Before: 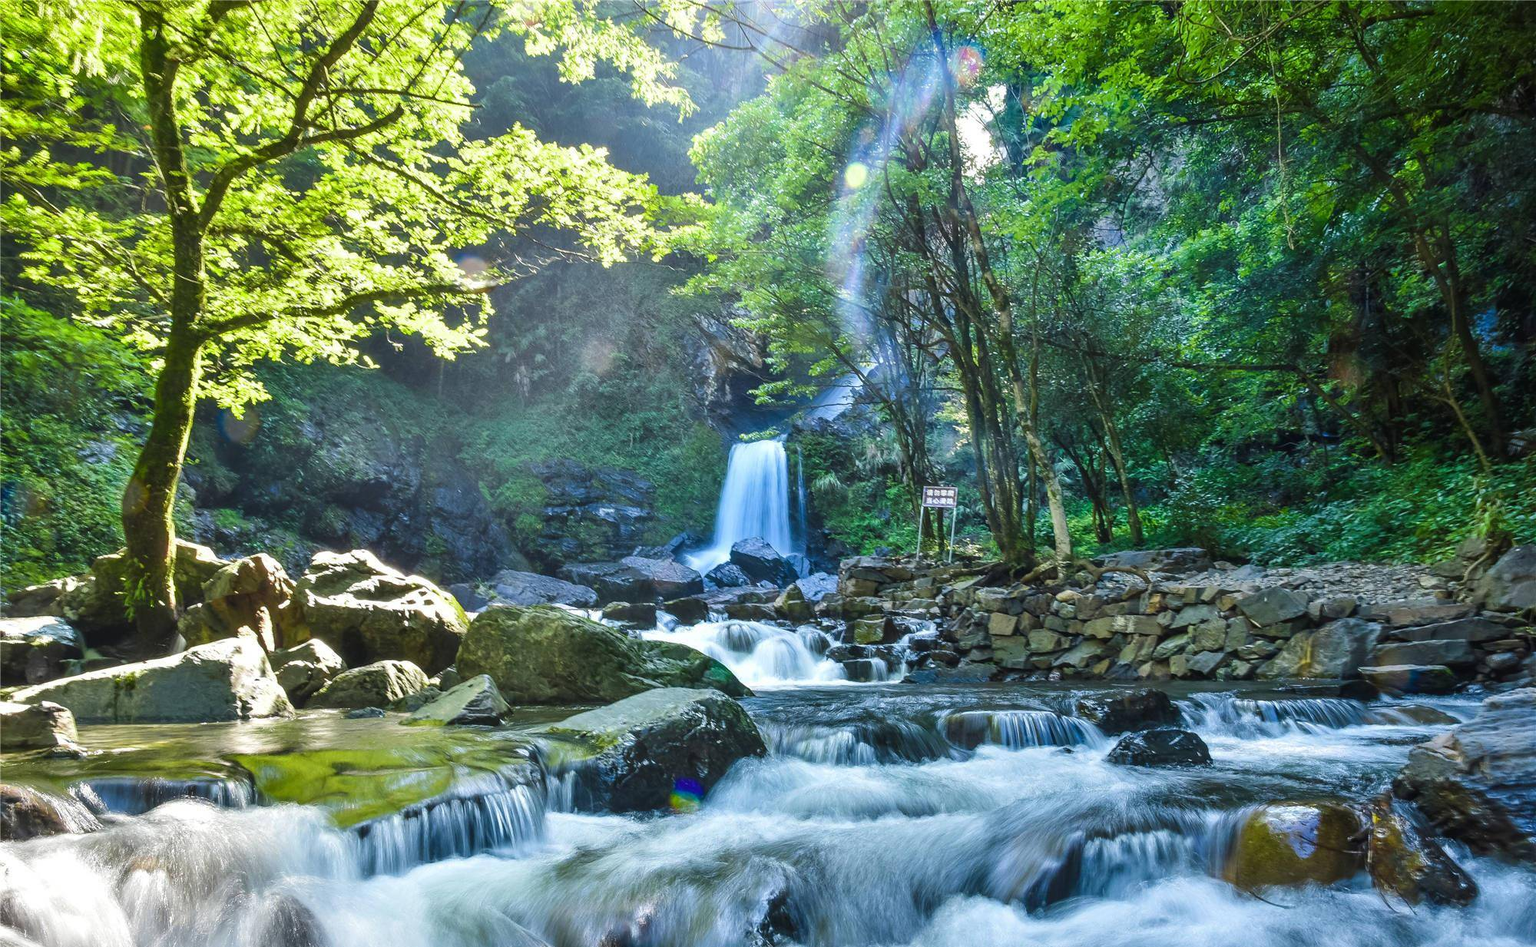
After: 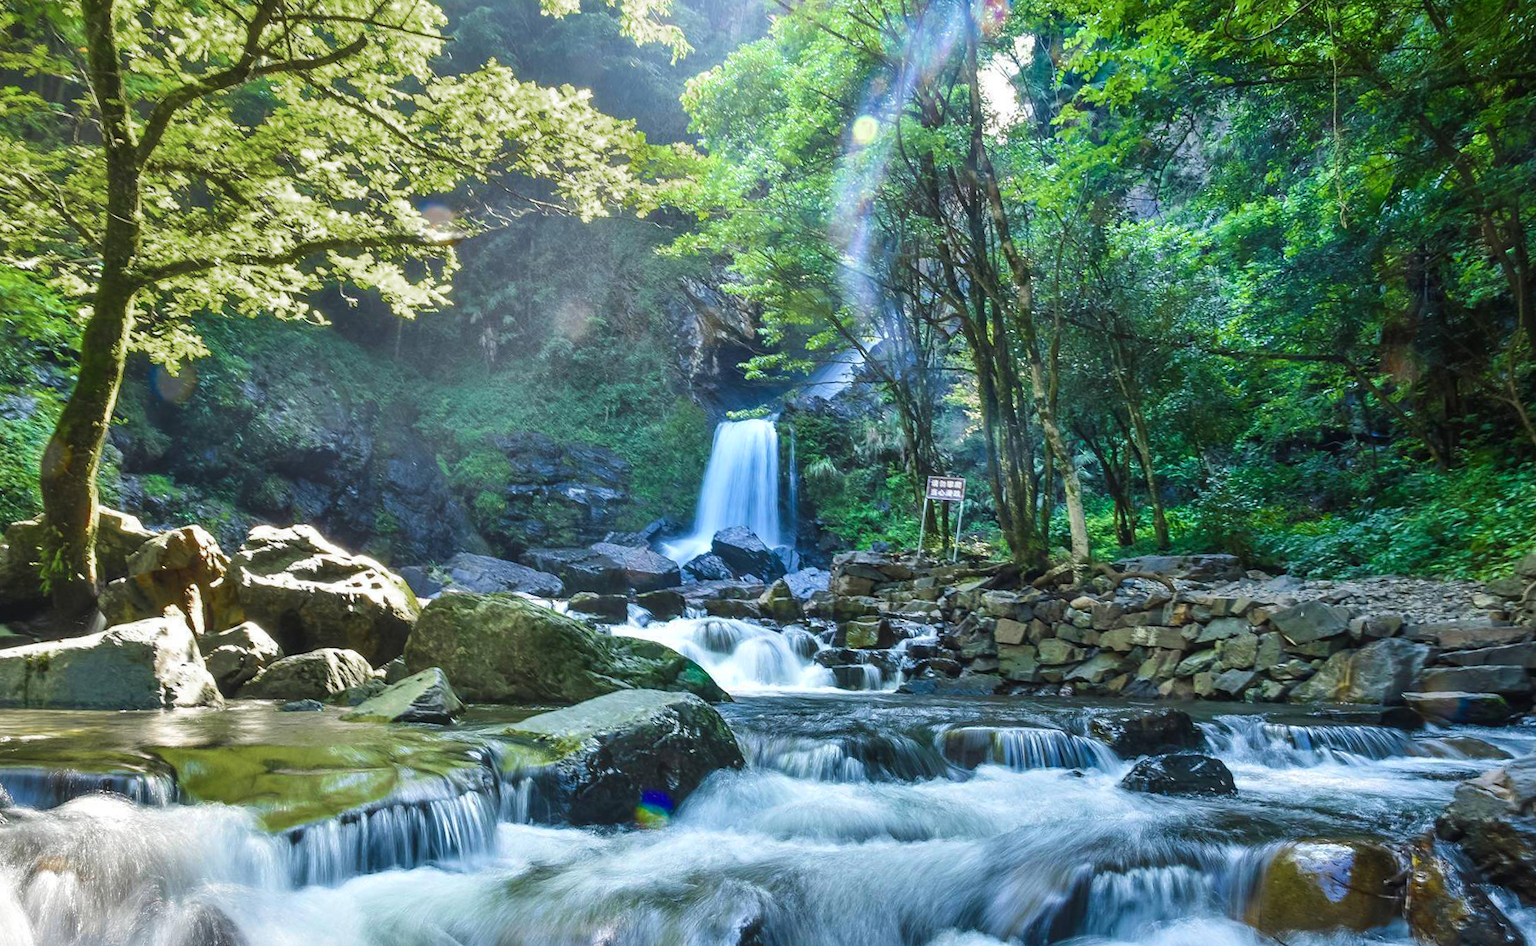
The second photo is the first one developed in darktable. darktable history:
color zones: curves: ch0 [(0.11, 0.396) (0.195, 0.36) (0.25, 0.5) (0.303, 0.412) (0.357, 0.544) (0.75, 0.5) (0.967, 0.328)]; ch1 [(0, 0.468) (0.112, 0.512) (0.202, 0.6) (0.25, 0.5) (0.307, 0.352) (0.357, 0.544) (0.75, 0.5) (0.963, 0.524)]
sharpen: radius 2.883, amount 0.868, threshold 47.523
crop and rotate: angle -1.96°, left 3.097%, top 4.154%, right 1.586%, bottom 0.529%
